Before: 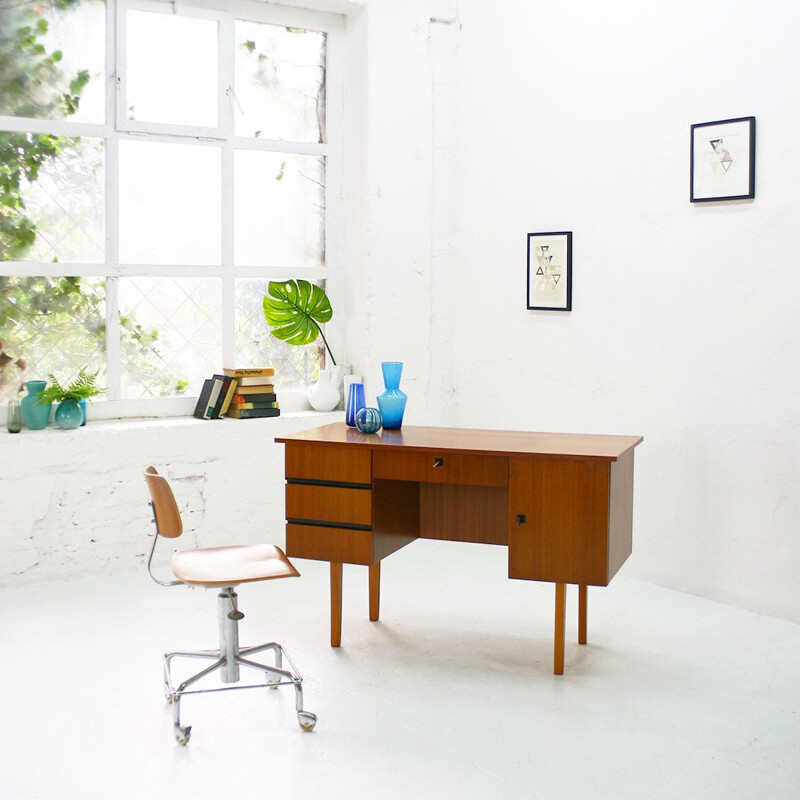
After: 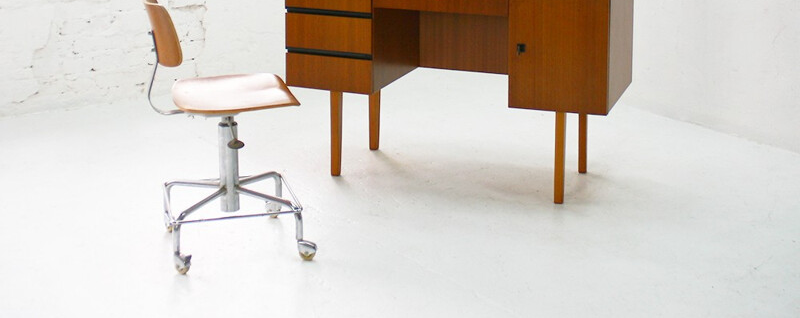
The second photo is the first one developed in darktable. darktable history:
crop and rotate: top 58.903%, bottom 1.293%
